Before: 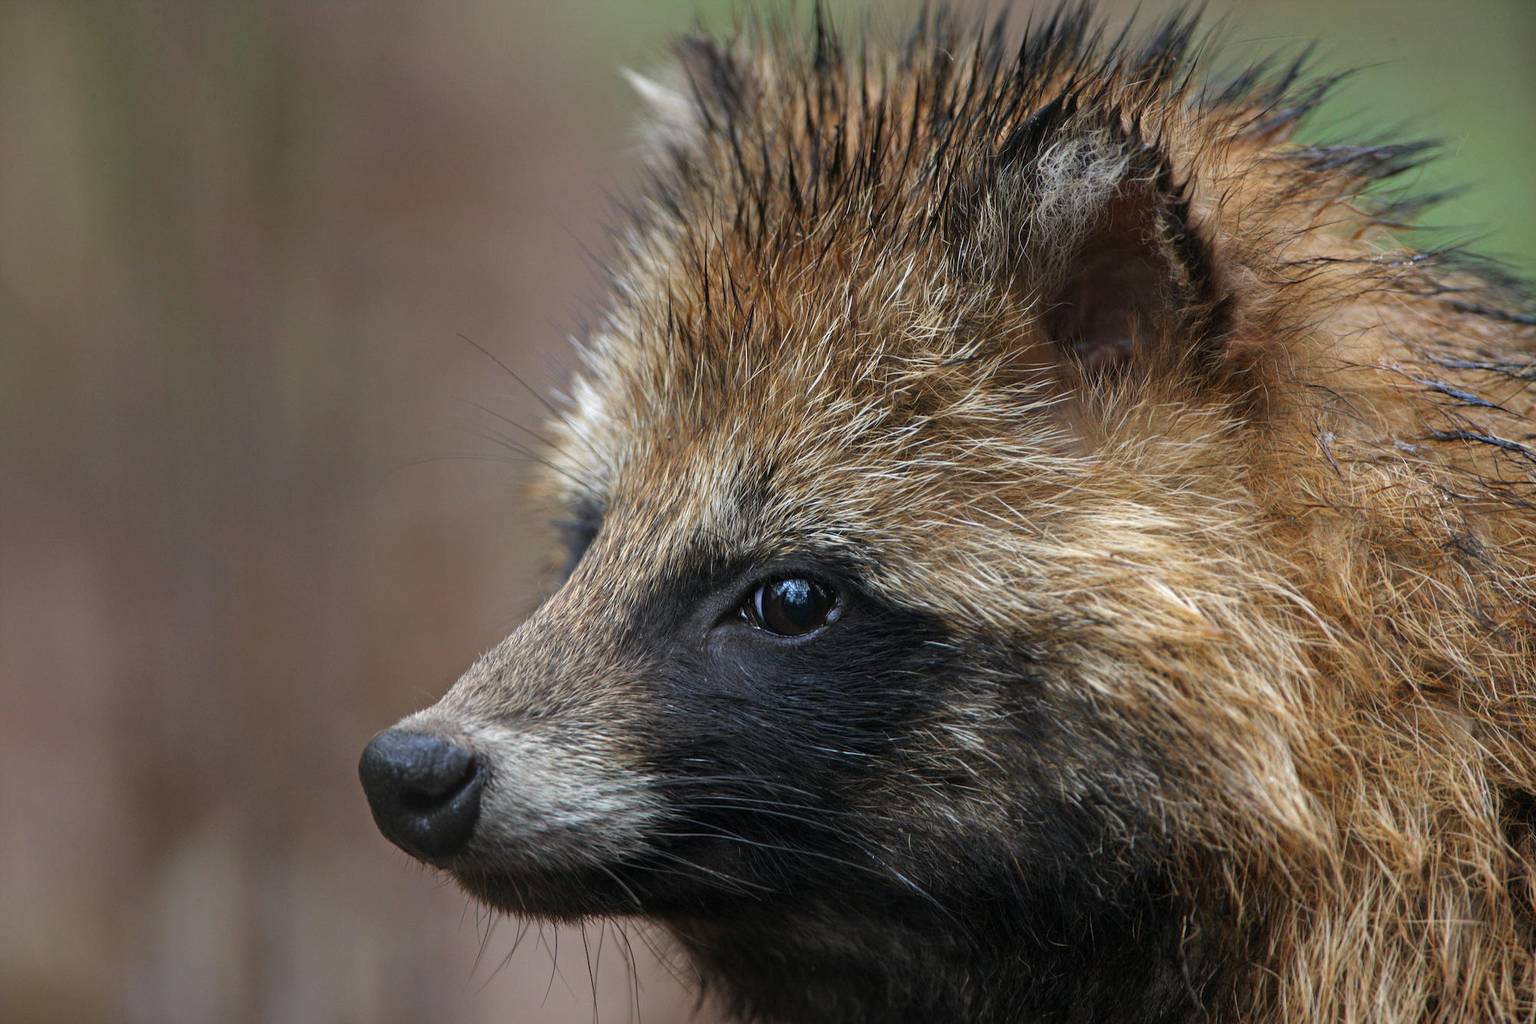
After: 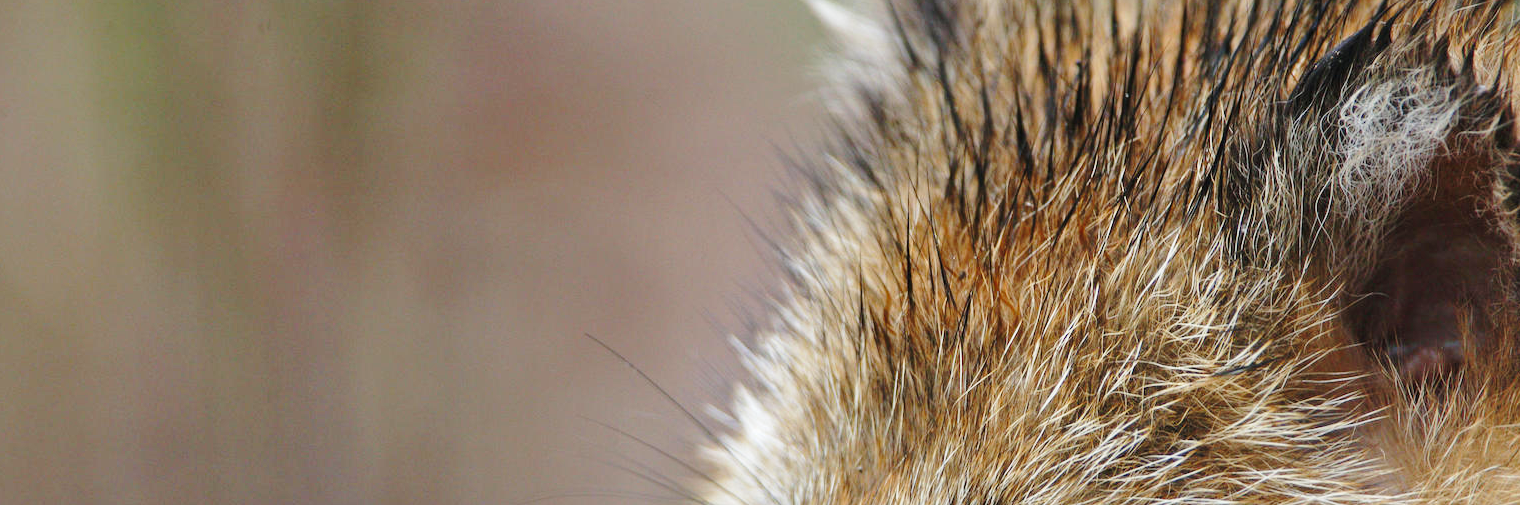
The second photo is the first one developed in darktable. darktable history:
crop: left 0.571%, top 7.627%, right 23.379%, bottom 54.461%
shadows and highlights: on, module defaults
base curve: curves: ch0 [(0, 0) (0.028, 0.03) (0.121, 0.232) (0.46, 0.748) (0.859, 0.968) (1, 1)], preserve colors none
